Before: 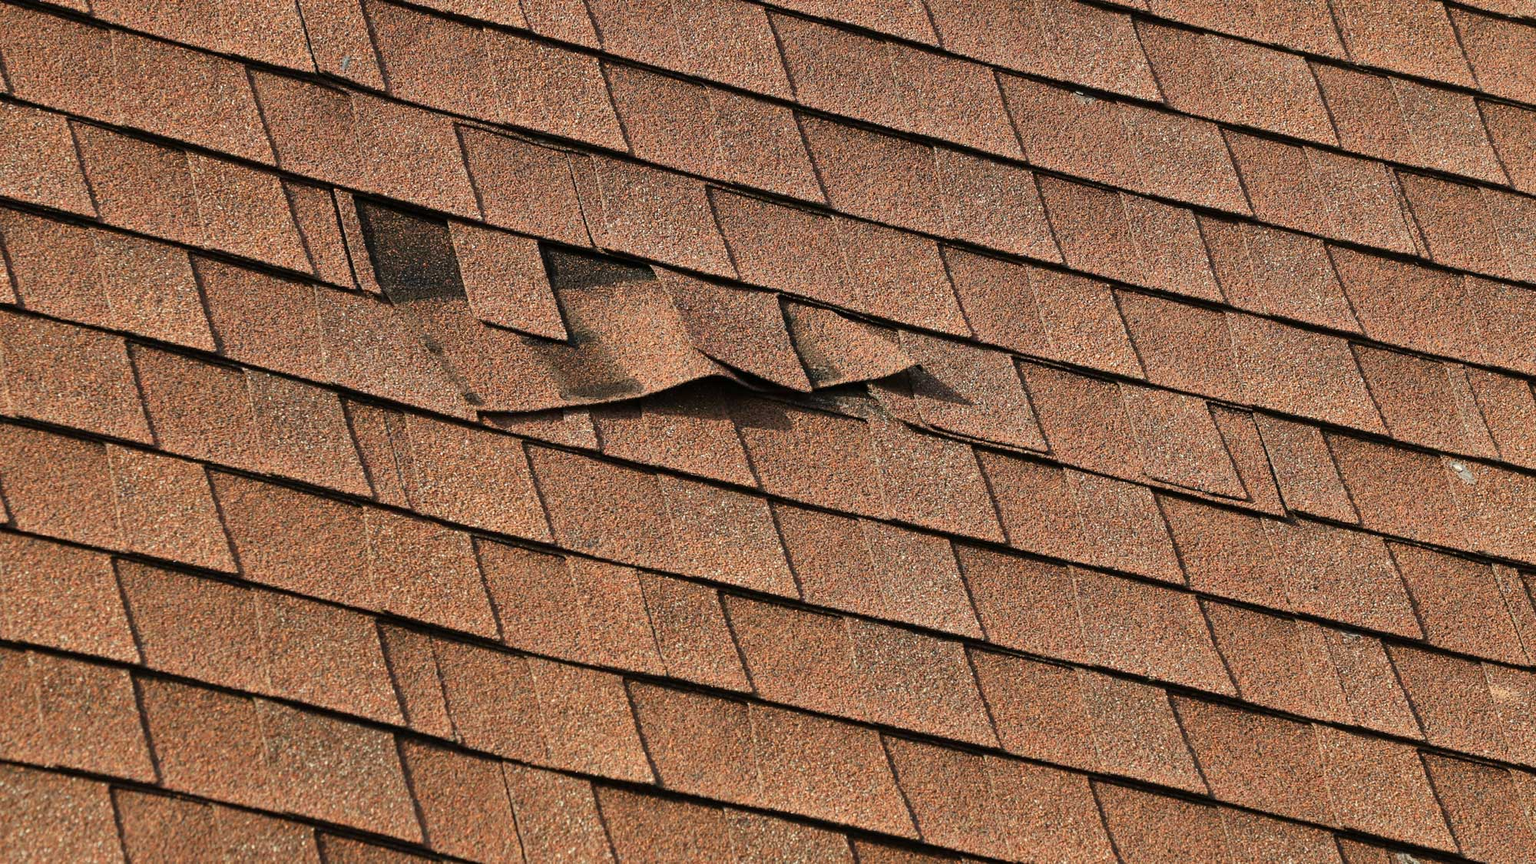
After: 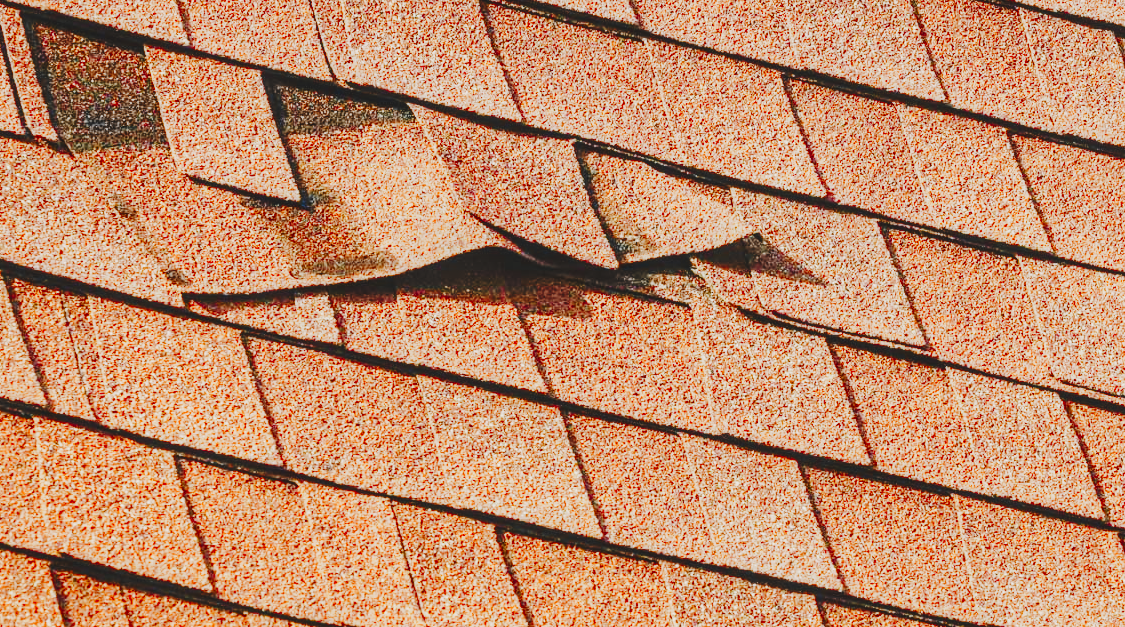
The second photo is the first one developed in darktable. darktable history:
exposure: black level correction 0, exposure 1.001 EV, compensate highlight preservation false
contrast brightness saturation: contrast -0.293
crop and rotate: left 21.967%, top 21.574%, right 21.781%, bottom 22.642%
local contrast: on, module defaults
color zones: curves: ch0 [(0, 0.363) (0.128, 0.373) (0.25, 0.5) (0.402, 0.407) (0.521, 0.525) (0.63, 0.559) (0.729, 0.662) (0.867, 0.471)]; ch1 [(0, 0.515) (0.136, 0.618) (0.25, 0.5) (0.378, 0) (0.516, 0) (0.622, 0.593) (0.737, 0.819) (0.87, 0.593)]; ch2 [(0, 0.529) (0.128, 0.471) (0.282, 0.451) (0.386, 0.662) (0.516, 0.525) (0.633, 0.554) (0.75, 0.62) (0.875, 0.441)]
tone curve: curves: ch0 [(0, 0.03) (0.113, 0.087) (0.207, 0.184) (0.515, 0.612) (0.712, 0.793) (1, 0.946)]; ch1 [(0, 0) (0.172, 0.123) (0.317, 0.279) (0.407, 0.401) (0.476, 0.482) (0.505, 0.499) (0.534, 0.534) (0.632, 0.645) (0.726, 0.745) (1, 1)]; ch2 [(0, 0) (0.411, 0.424) (0.476, 0.492) (0.521, 0.524) (0.541, 0.559) (0.65, 0.699) (1, 1)], preserve colors none
base curve: curves: ch0 [(0, 0) (0.036, 0.025) (0.121, 0.166) (0.206, 0.329) (0.605, 0.79) (1, 1)], preserve colors none
